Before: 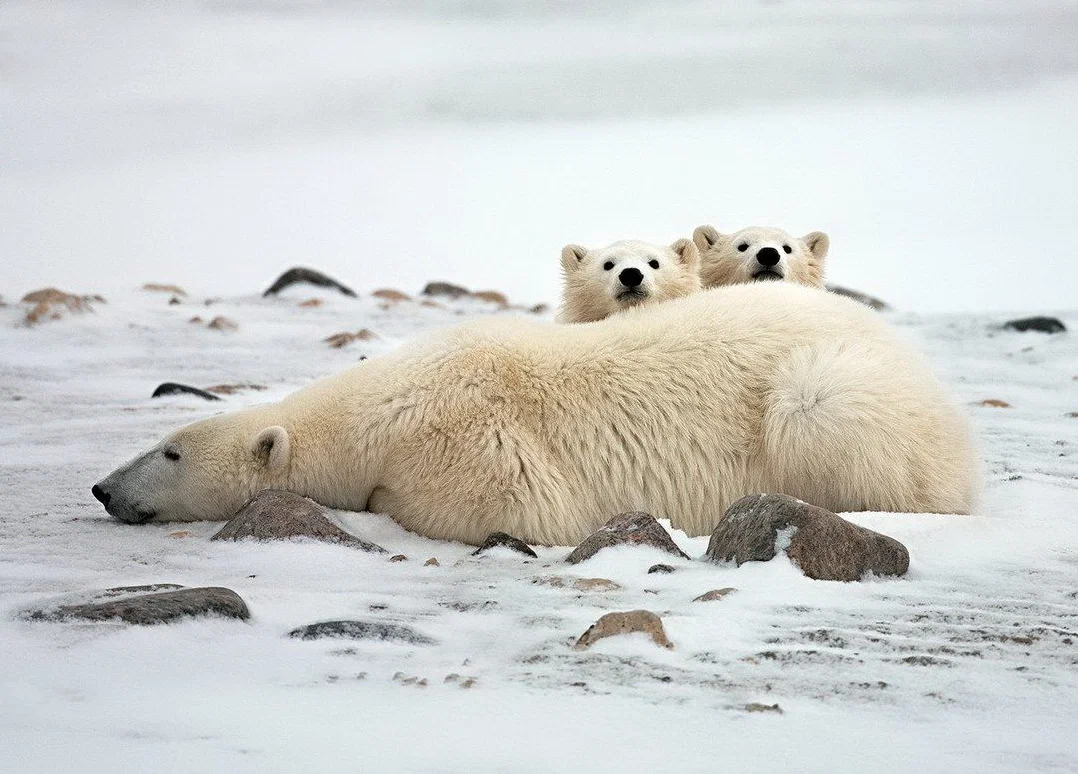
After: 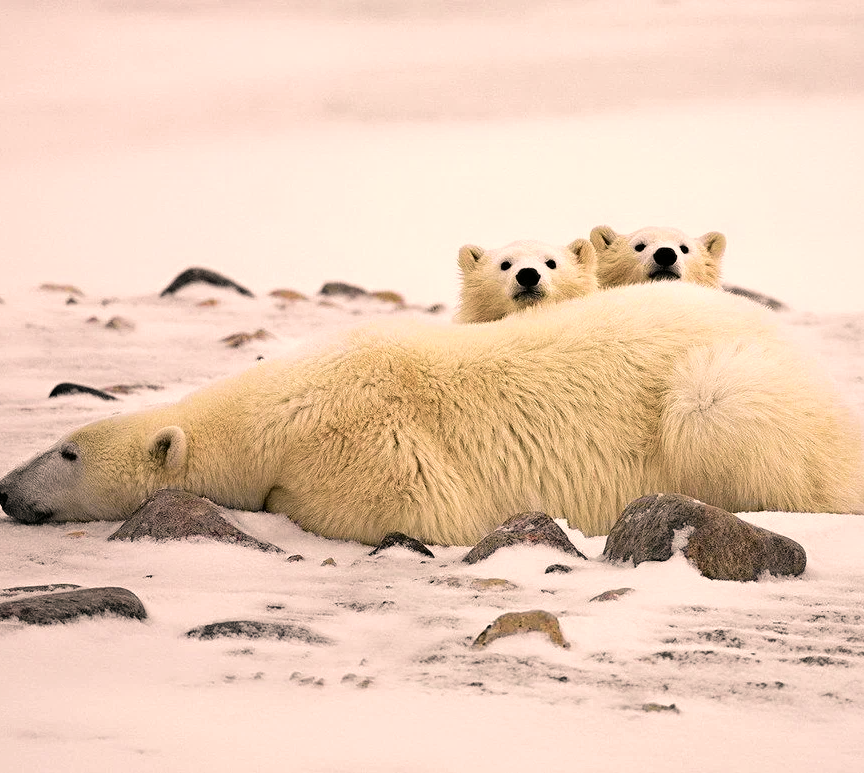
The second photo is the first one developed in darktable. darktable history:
color correction: highlights a* 12.03, highlights b* 11.44
crop and rotate: left 9.585%, right 10.177%
velvia: on, module defaults
tone curve: curves: ch0 [(0, 0) (0.037, 0.025) (0.131, 0.093) (0.275, 0.256) (0.497, 0.51) (0.617, 0.643) (0.704, 0.732) (0.813, 0.832) (0.911, 0.925) (0.997, 0.995)]; ch1 [(0, 0) (0.301, 0.3) (0.444, 0.45) (0.493, 0.495) (0.507, 0.503) (0.534, 0.533) (0.582, 0.58) (0.658, 0.693) (0.746, 0.77) (1, 1)]; ch2 [(0, 0) (0.246, 0.233) (0.36, 0.352) (0.415, 0.418) (0.476, 0.492) (0.502, 0.504) (0.525, 0.518) (0.539, 0.544) (0.586, 0.602) (0.634, 0.651) (0.706, 0.727) (0.853, 0.852) (1, 0.951)], color space Lab, independent channels, preserve colors none
